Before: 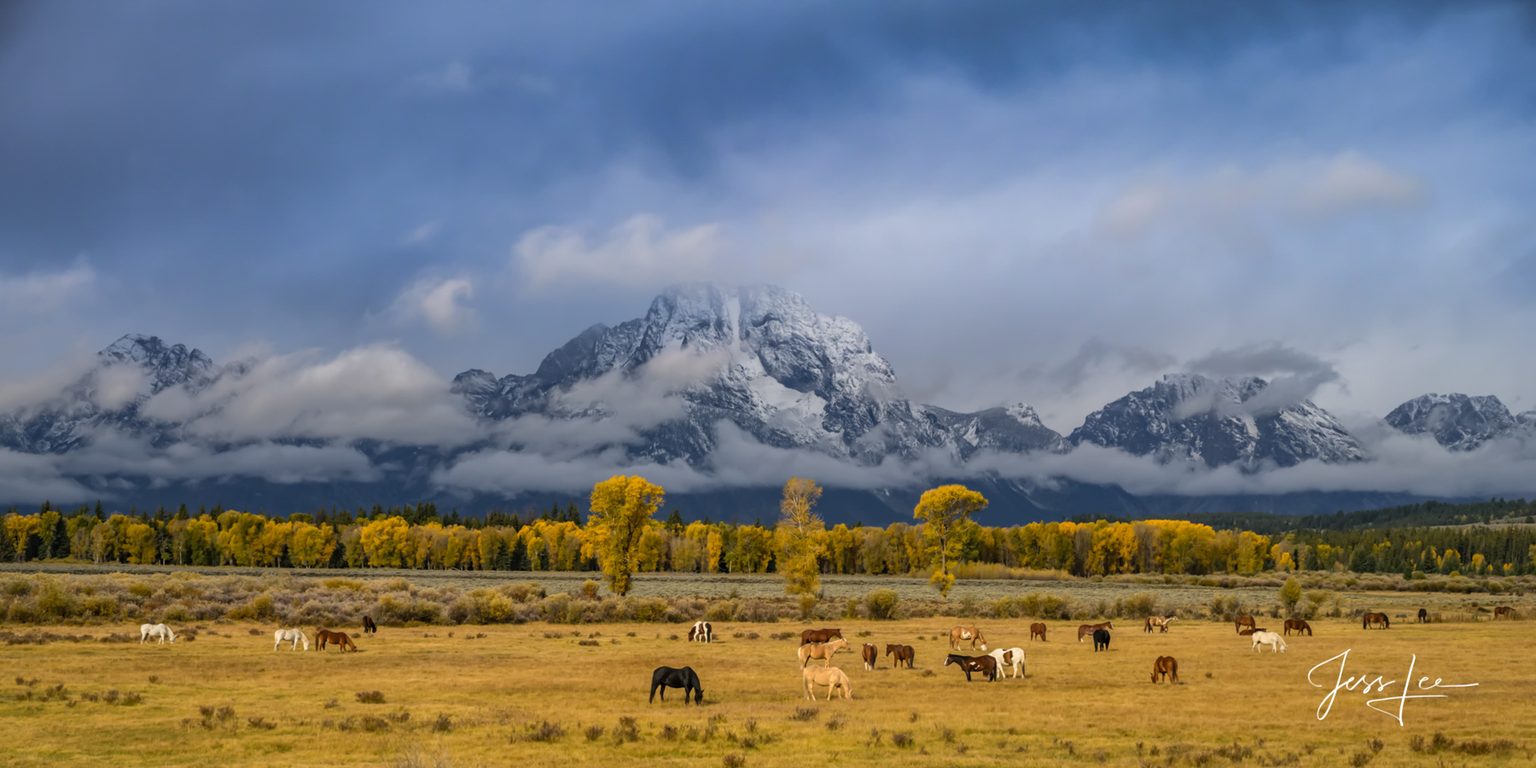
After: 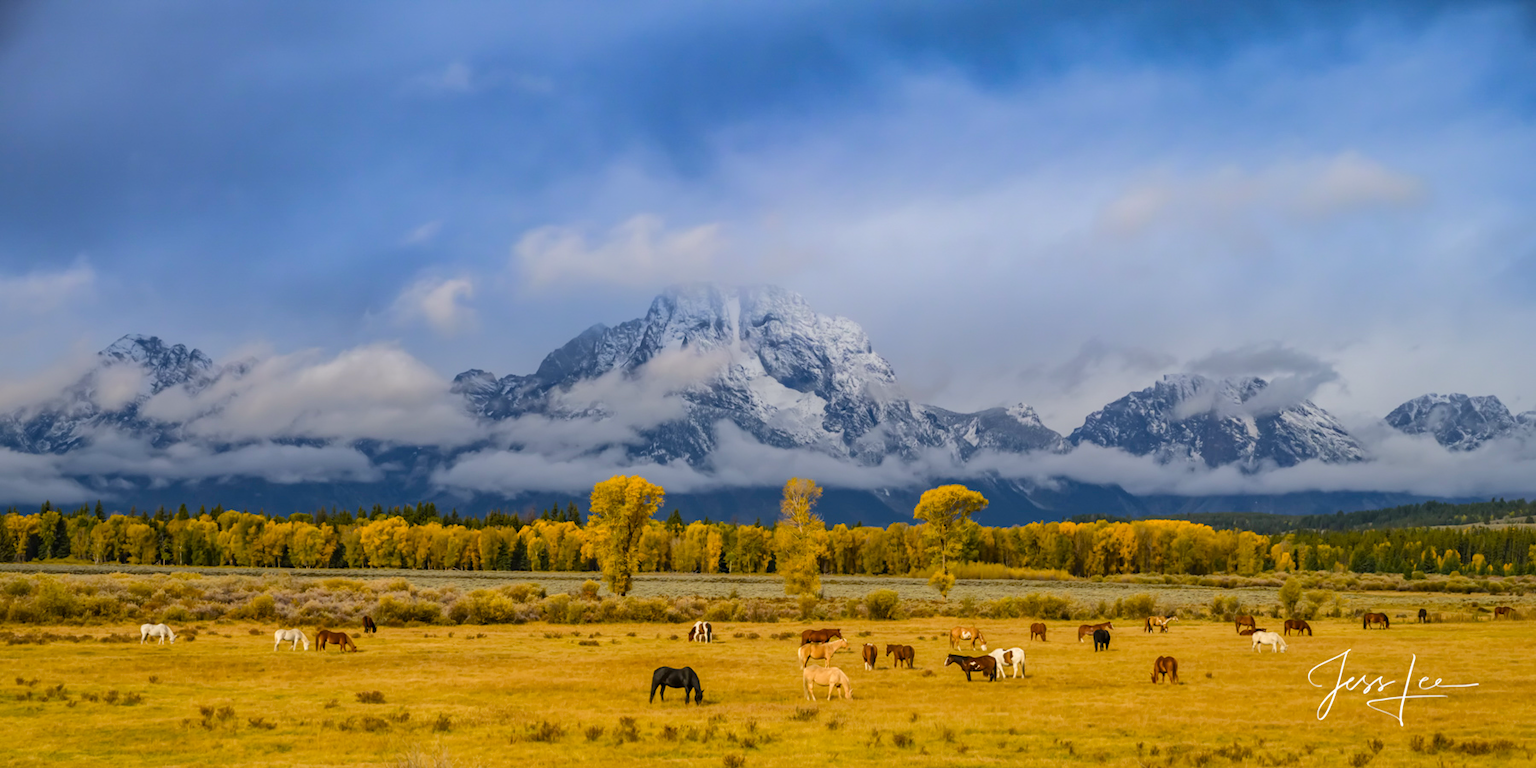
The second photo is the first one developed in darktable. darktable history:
color balance rgb: power › chroma 0.241%, power › hue 61.07°, perceptual saturation grading › global saturation 20%, perceptual saturation grading › highlights -24.821%, perceptual saturation grading › shadows 23.969%, perceptual brilliance grading › mid-tones 9.767%, perceptual brilliance grading › shadows 14.81%, global vibrance 20%
